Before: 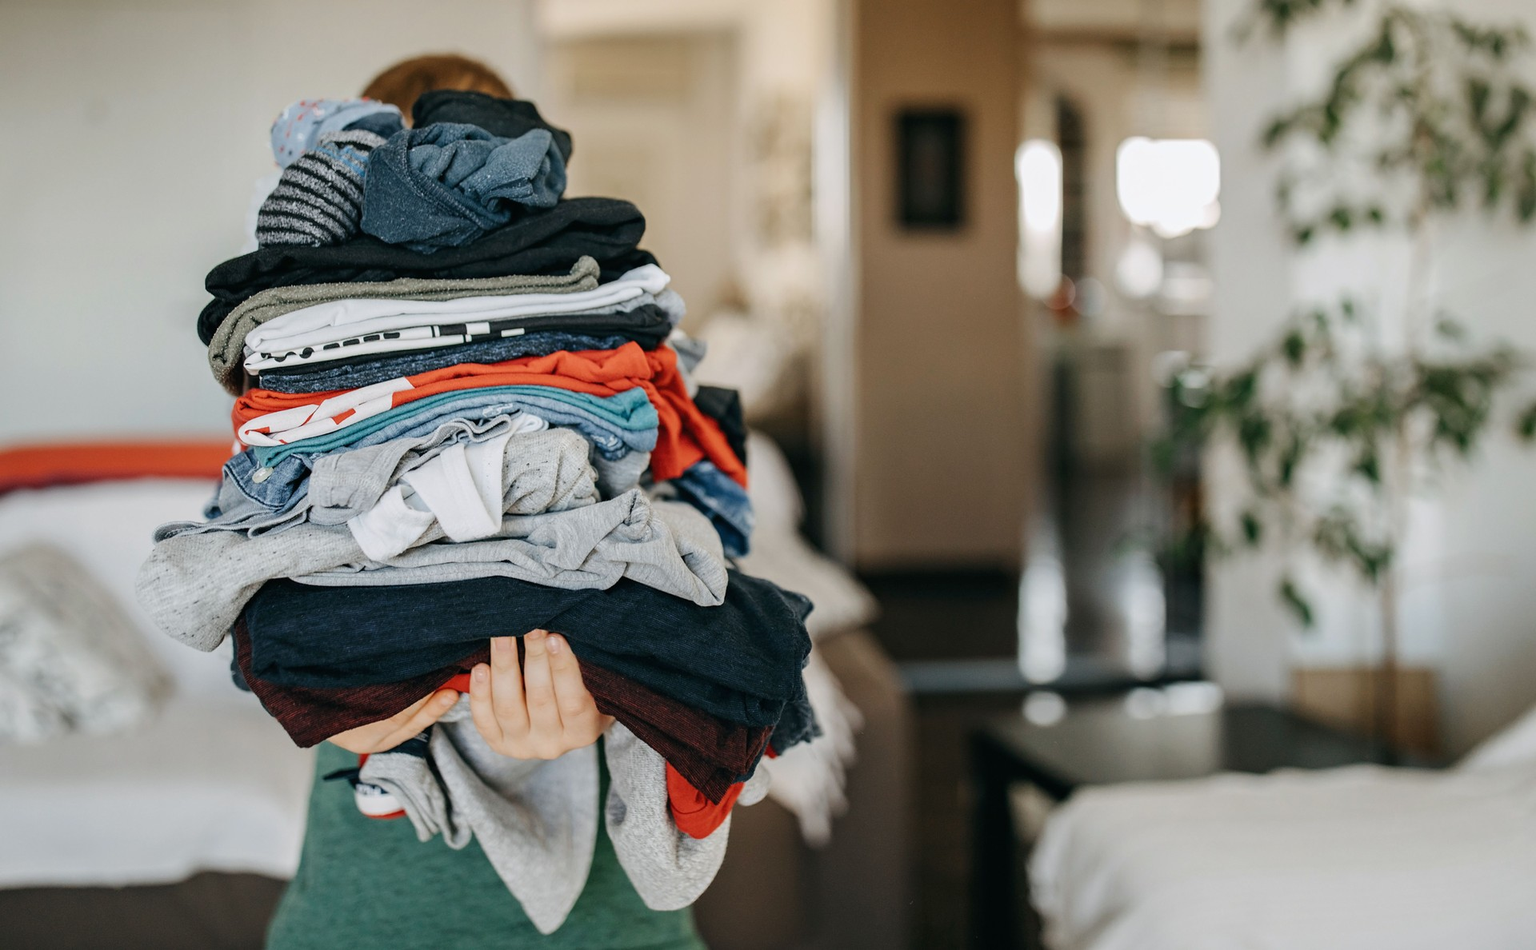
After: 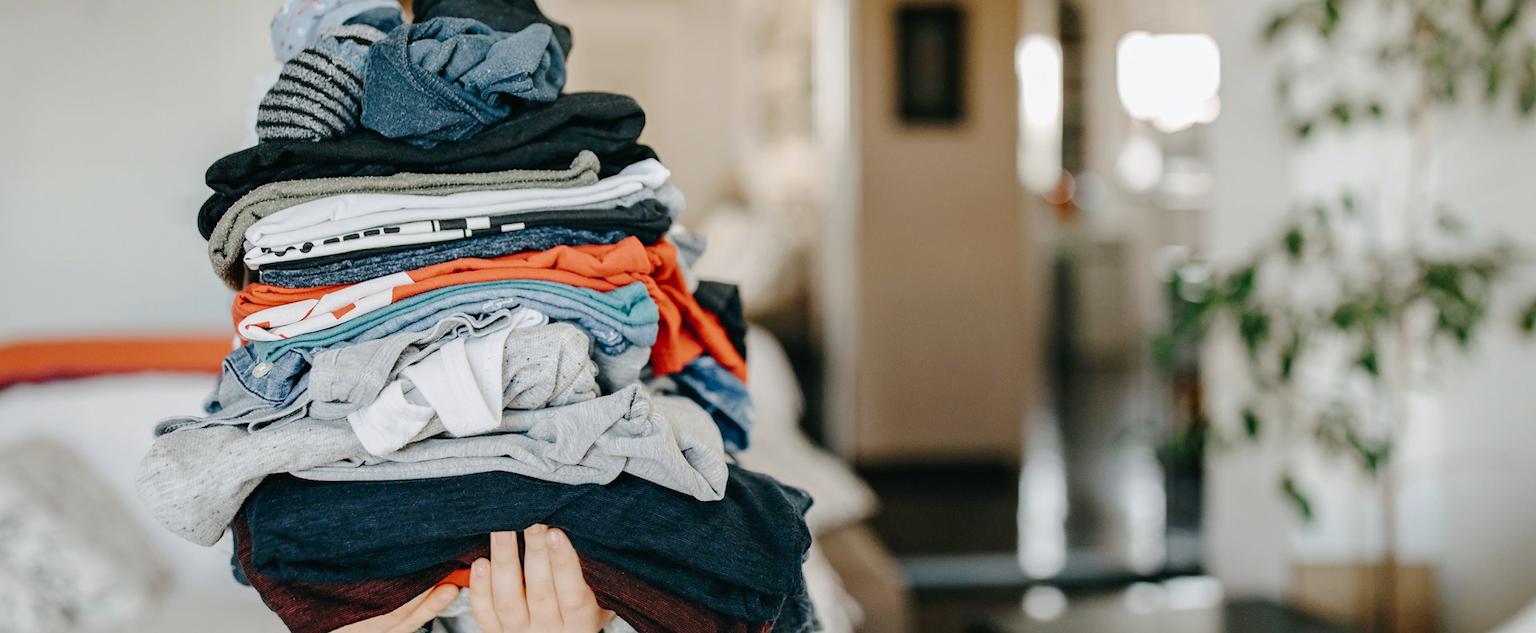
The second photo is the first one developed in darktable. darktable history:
tone curve: curves: ch0 [(0, 0) (0.003, 0.003) (0.011, 0.014) (0.025, 0.027) (0.044, 0.044) (0.069, 0.064) (0.1, 0.108) (0.136, 0.153) (0.177, 0.208) (0.224, 0.275) (0.277, 0.349) (0.335, 0.422) (0.399, 0.492) (0.468, 0.557) (0.543, 0.617) (0.623, 0.682) (0.709, 0.745) (0.801, 0.826) (0.898, 0.916) (1, 1)], preserve colors none
crop: top 11.166%, bottom 22.168%
